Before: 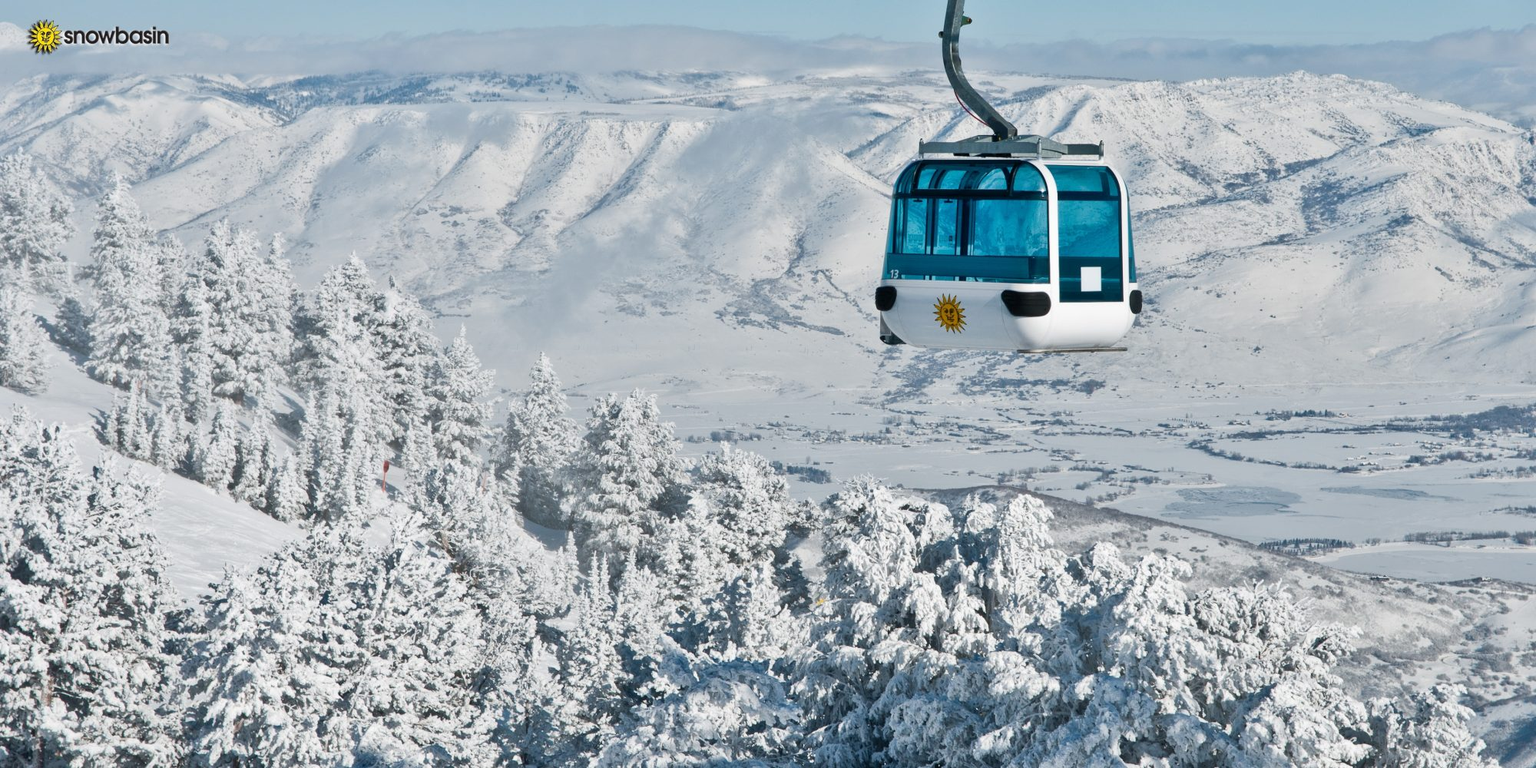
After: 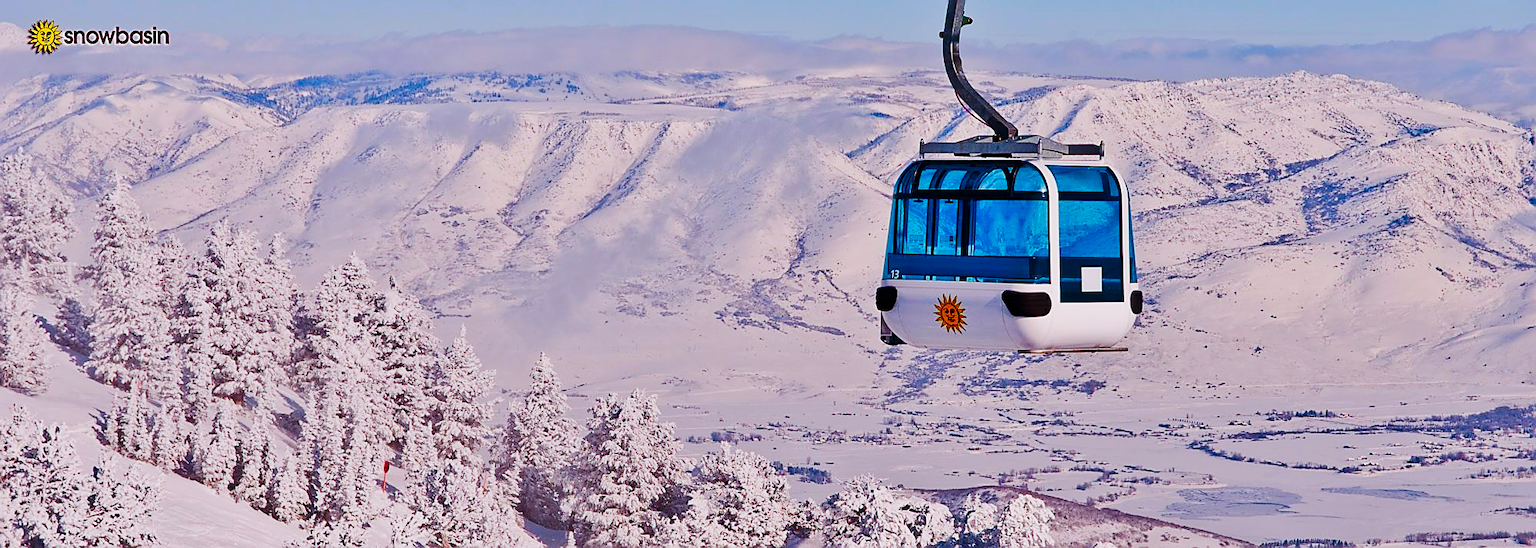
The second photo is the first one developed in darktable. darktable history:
haze removal: compatibility mode true, adaptive false
white balance: red 0.988, blue 1.017
color correction: saturation 1.8
base curve: curves: ch0 [(0, 0) (0.036, 0.025) (0.121, 0.166) (0.206, 0.329) (0.605, 0.79) (1, 1)], preserve colors none
sharpen: radius 1.4, amount 1.25, threshold 0.7
rgb levels: mode RGB, independent channels, levels [[0, 0.474, 1], [0, 0.5, 1], [0, 0.5, 1]]
crop: bottom 28.576%
exposure: black level correction 0, exposure -0.766 EV, compensate highlight preservation false
